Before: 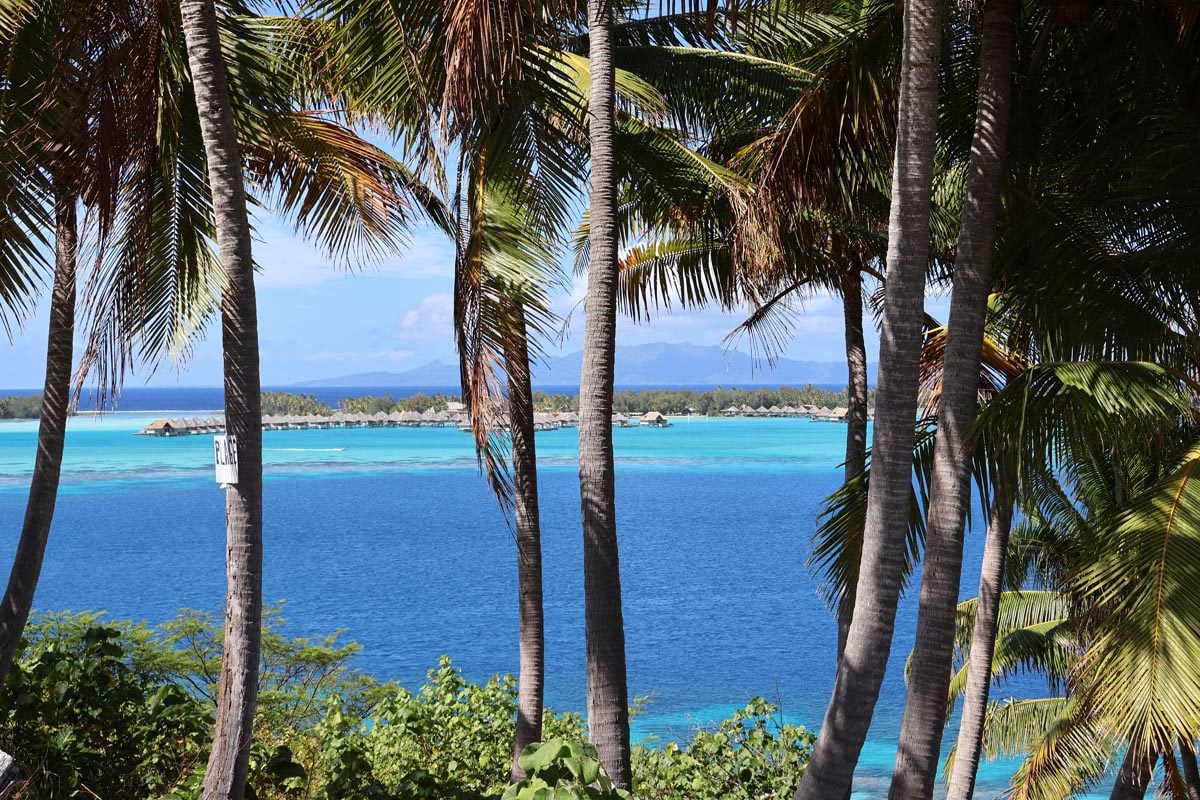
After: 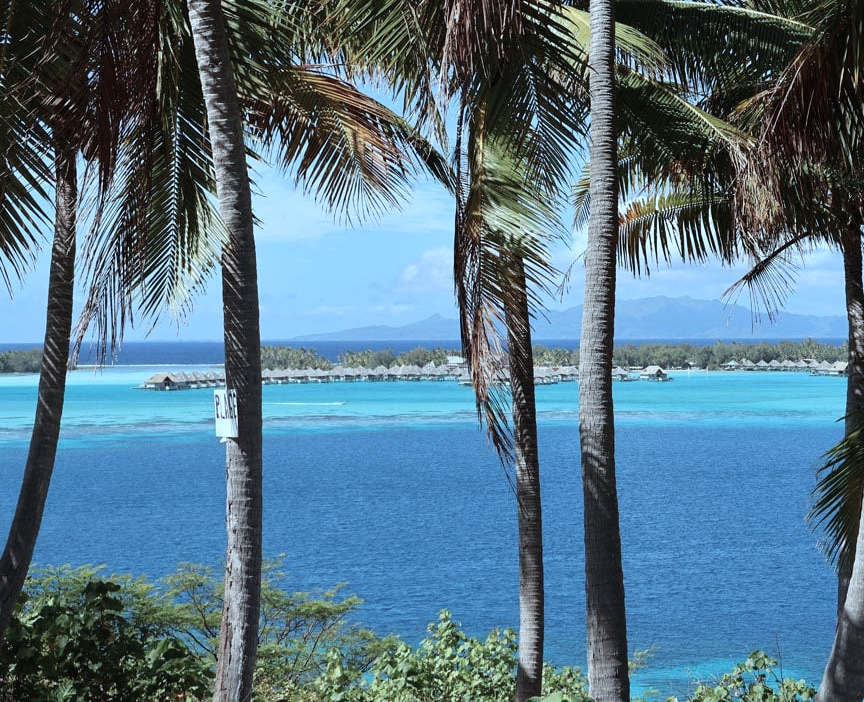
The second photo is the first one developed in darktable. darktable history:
crop: top 5.803%, right 27.864%, bottom 5.804%
color correction: highlights a* -12.64, highlights b* -18.1, saturation 0.7
